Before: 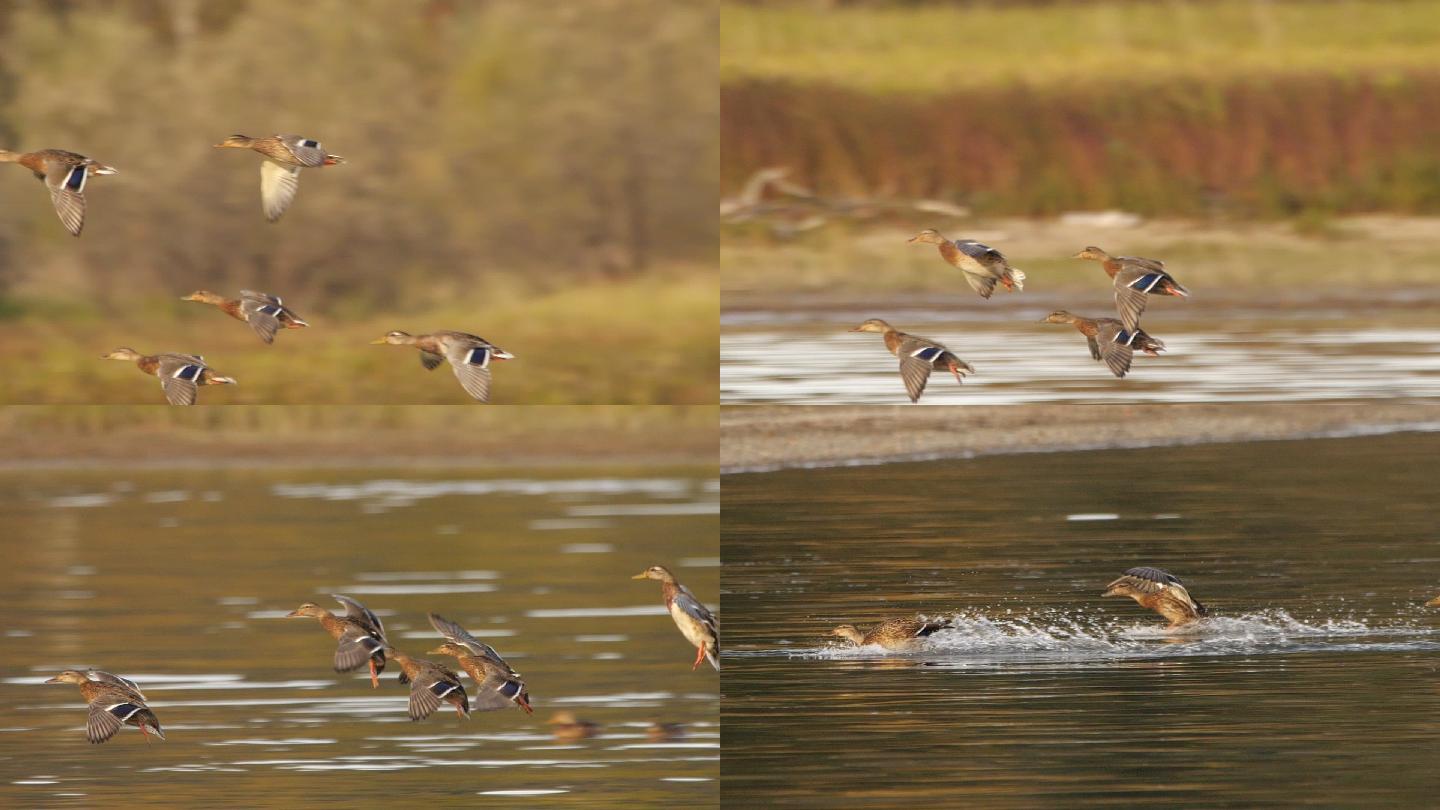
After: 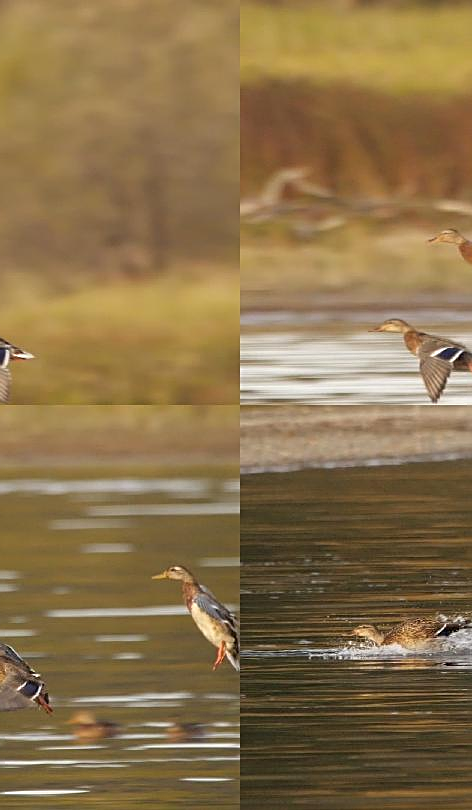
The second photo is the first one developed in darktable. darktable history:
crop: left 33.39%, right 33.795%
sharpen: on, module defaults
